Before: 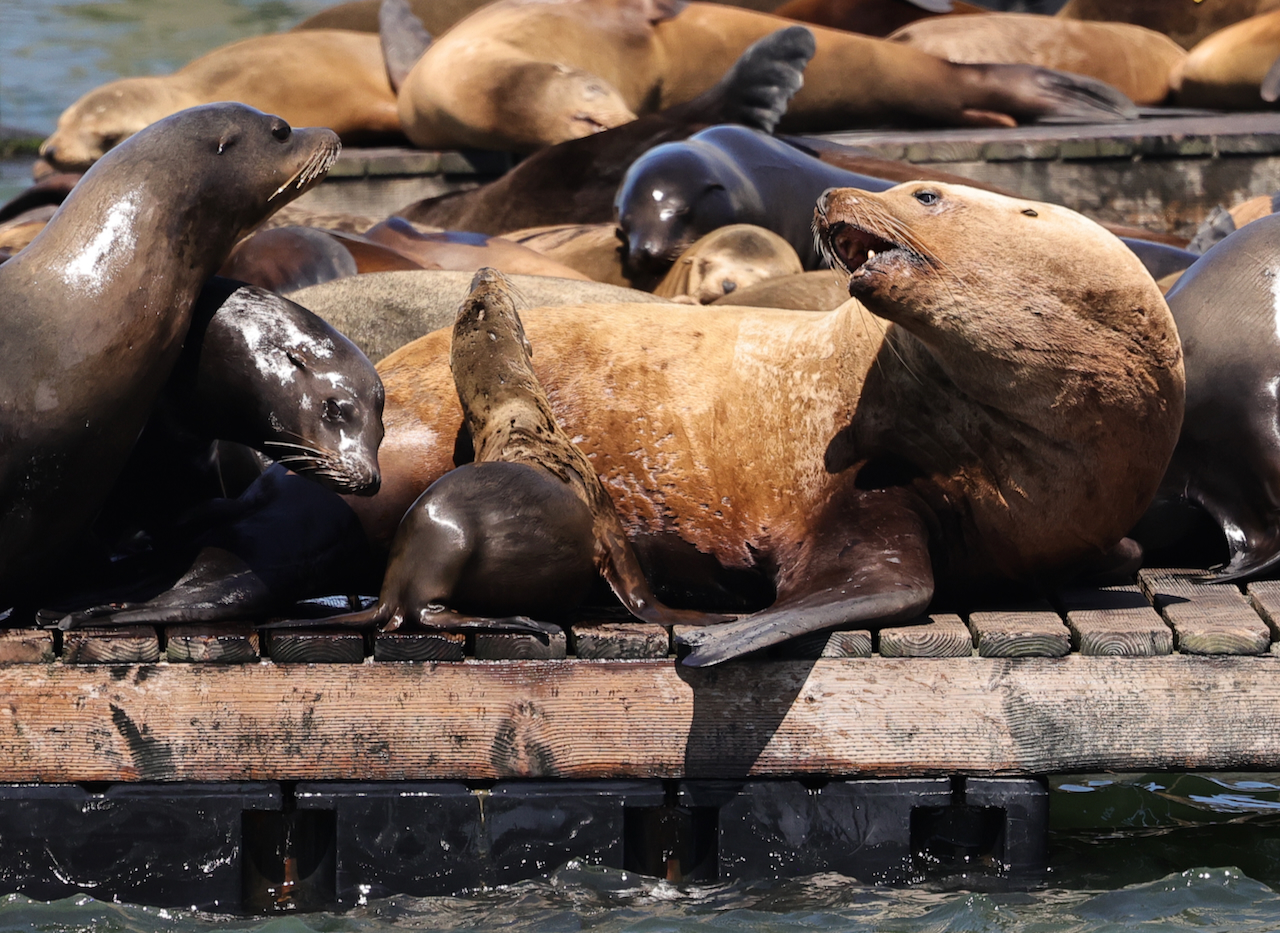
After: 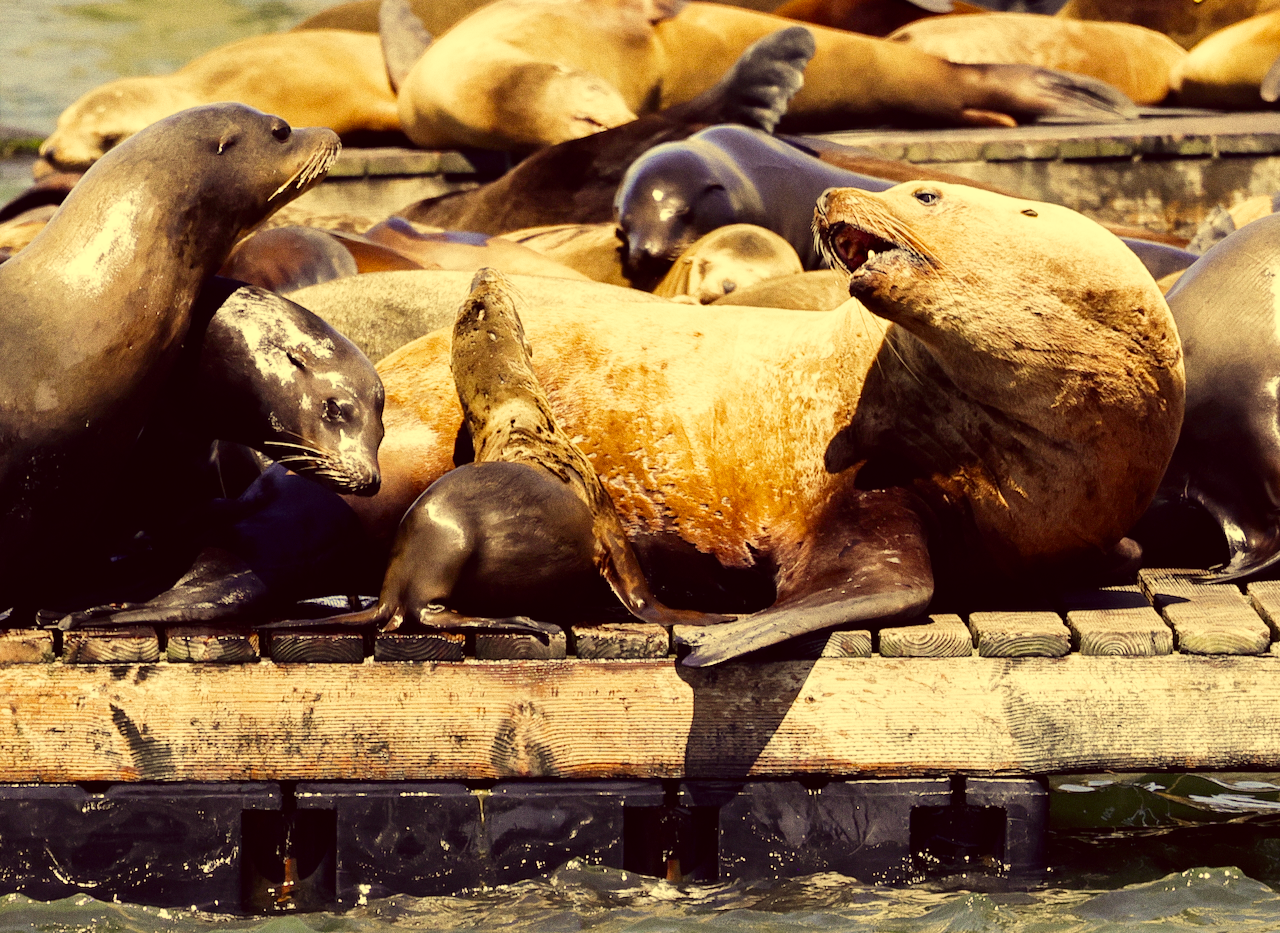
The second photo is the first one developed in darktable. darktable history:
color correction: highlights a* -0.482, highlights b* 40, shadows a* 9.8, shadows b* -0.161
grain: coarseness 0.09 ISO
filmic rgb: middle gray luminance 9.23%, black relative exposure -10.55 EV, white relative exposure 3.45 EV, threshold 6 EV, target black luminance 0%, hardness 5.98, latitude 59.69%, contrast 1.087, highlights saturation mix 5%, shadows ↔ highlights balance 29.23%, add noise in highlights 0, preserve chrominance no, color science v3 (2019), use custom middle-gray values true, iterations of high-quality reconstruction 0, contrast in highlights soft, enable highlight reconstruction true
